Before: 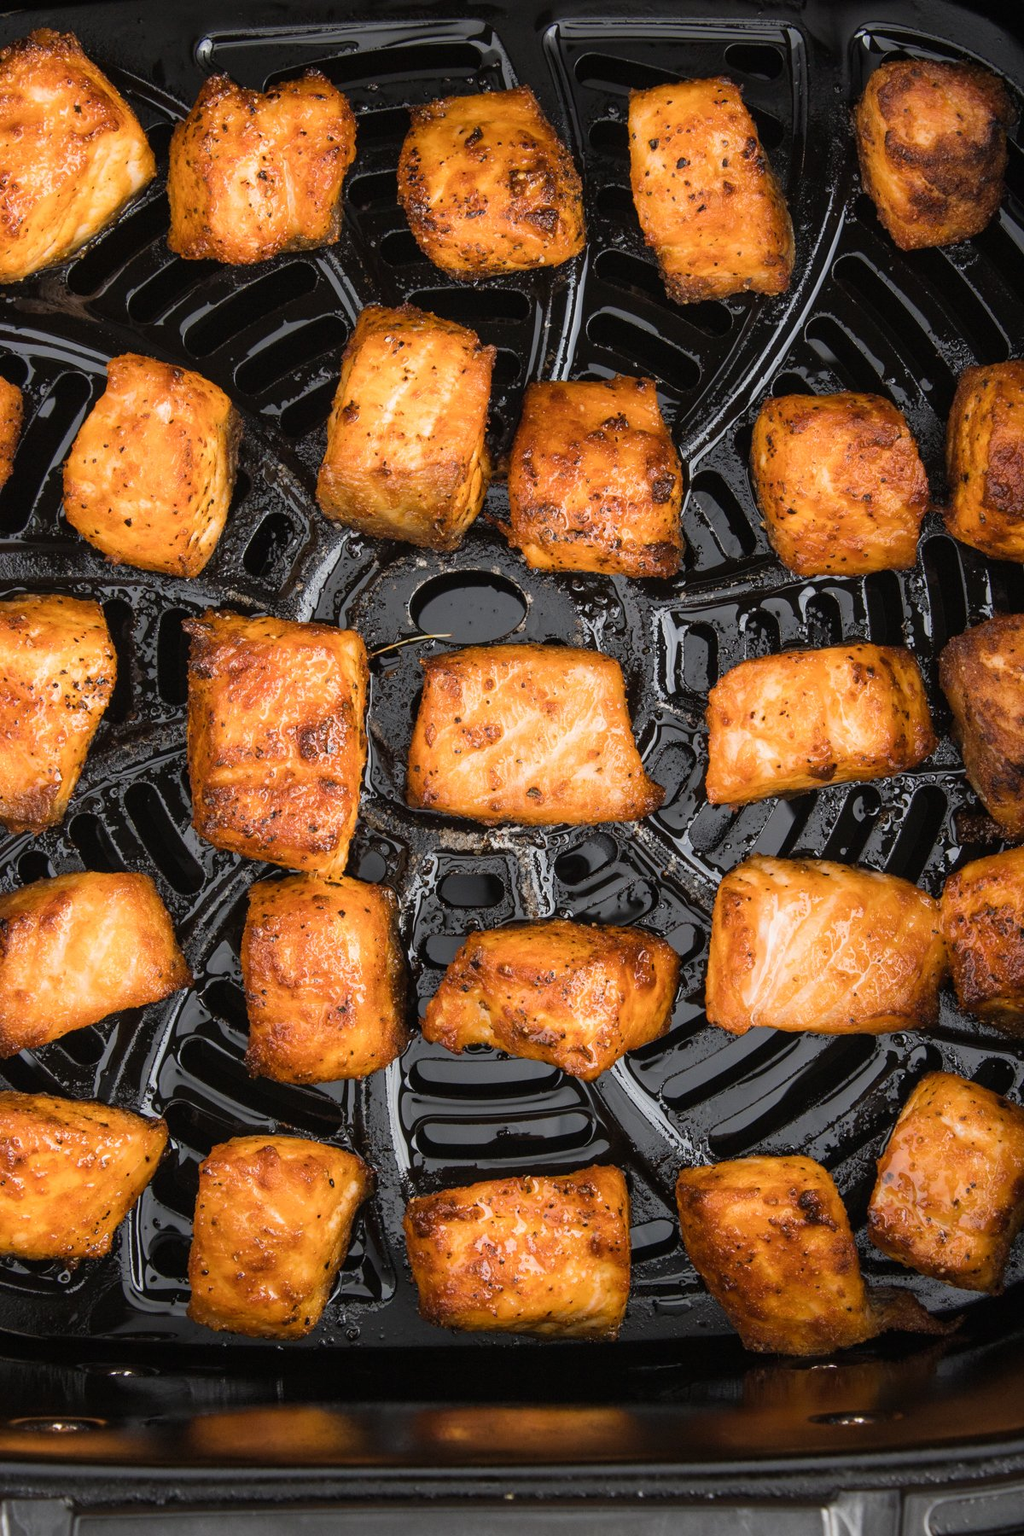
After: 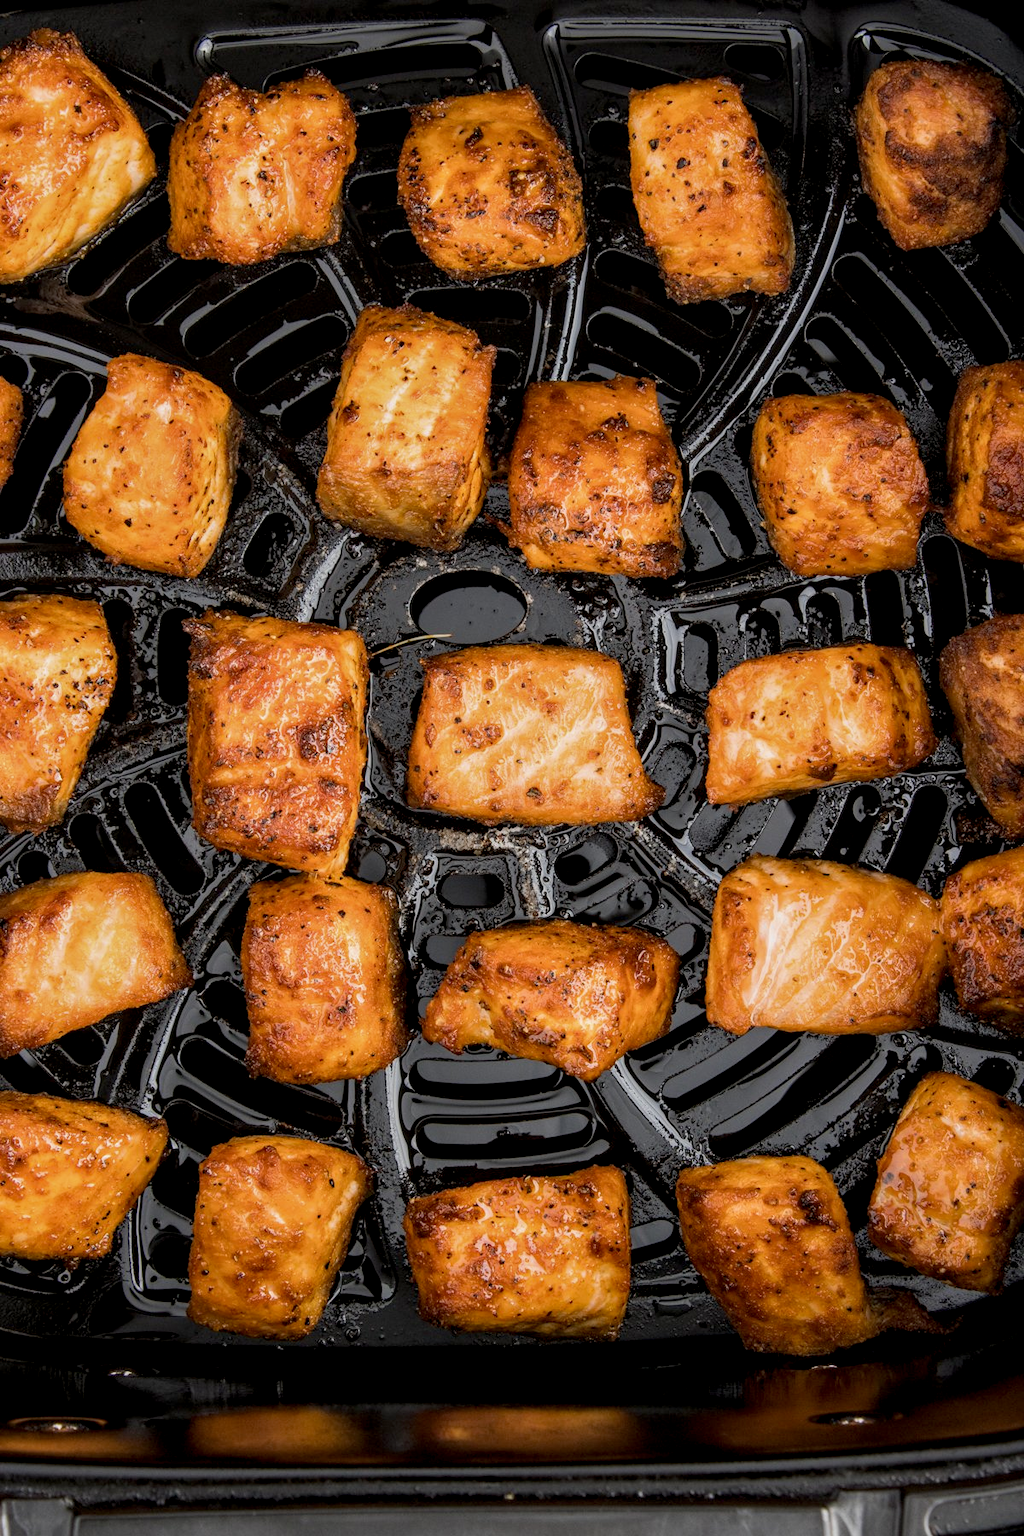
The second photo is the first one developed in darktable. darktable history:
local contrast: on, module defaults
exposure: black level correction 0.006, exposure -0.226 EV, compensate highlight preservation false
